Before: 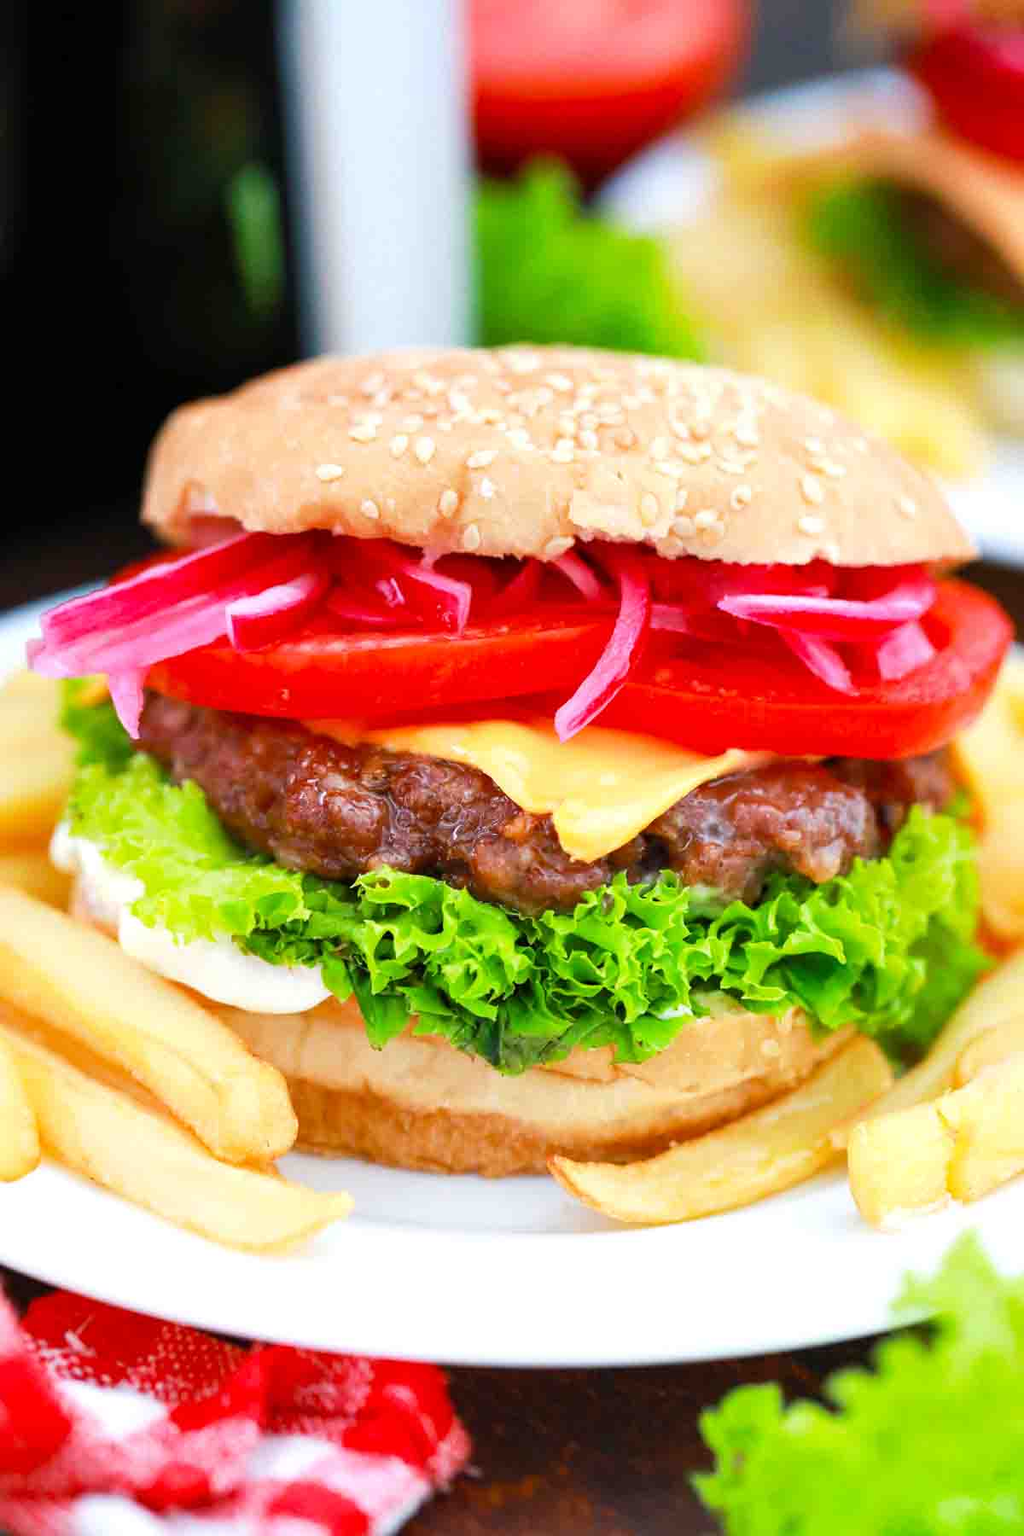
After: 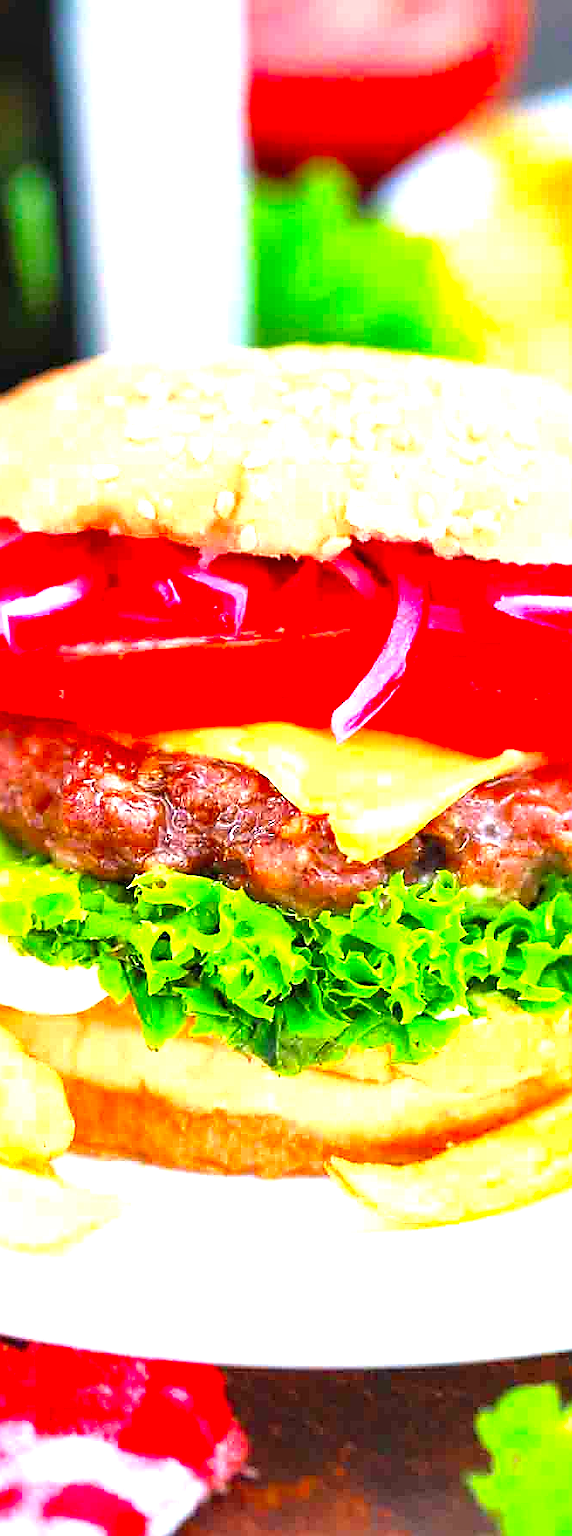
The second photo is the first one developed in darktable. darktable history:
tone equalizer: on, module defaults
exposure: black level correction 0, exposure 1.101 EV, compensate highlight preservation false
color correction: highlights b* -0.05, saturation 1.31
sharpen: radius 1.355, amount 1.265, threshold 0.684
local contrast: mode bilateral grid, contrast 19, coarseness 100, detail 150%, midtone range 0.2
crop: left 21.908%, right 22.144%, bottom 0.01%
contrast brightness saturation: contrast 0.05, brightness 0.059, saturation 0.007
